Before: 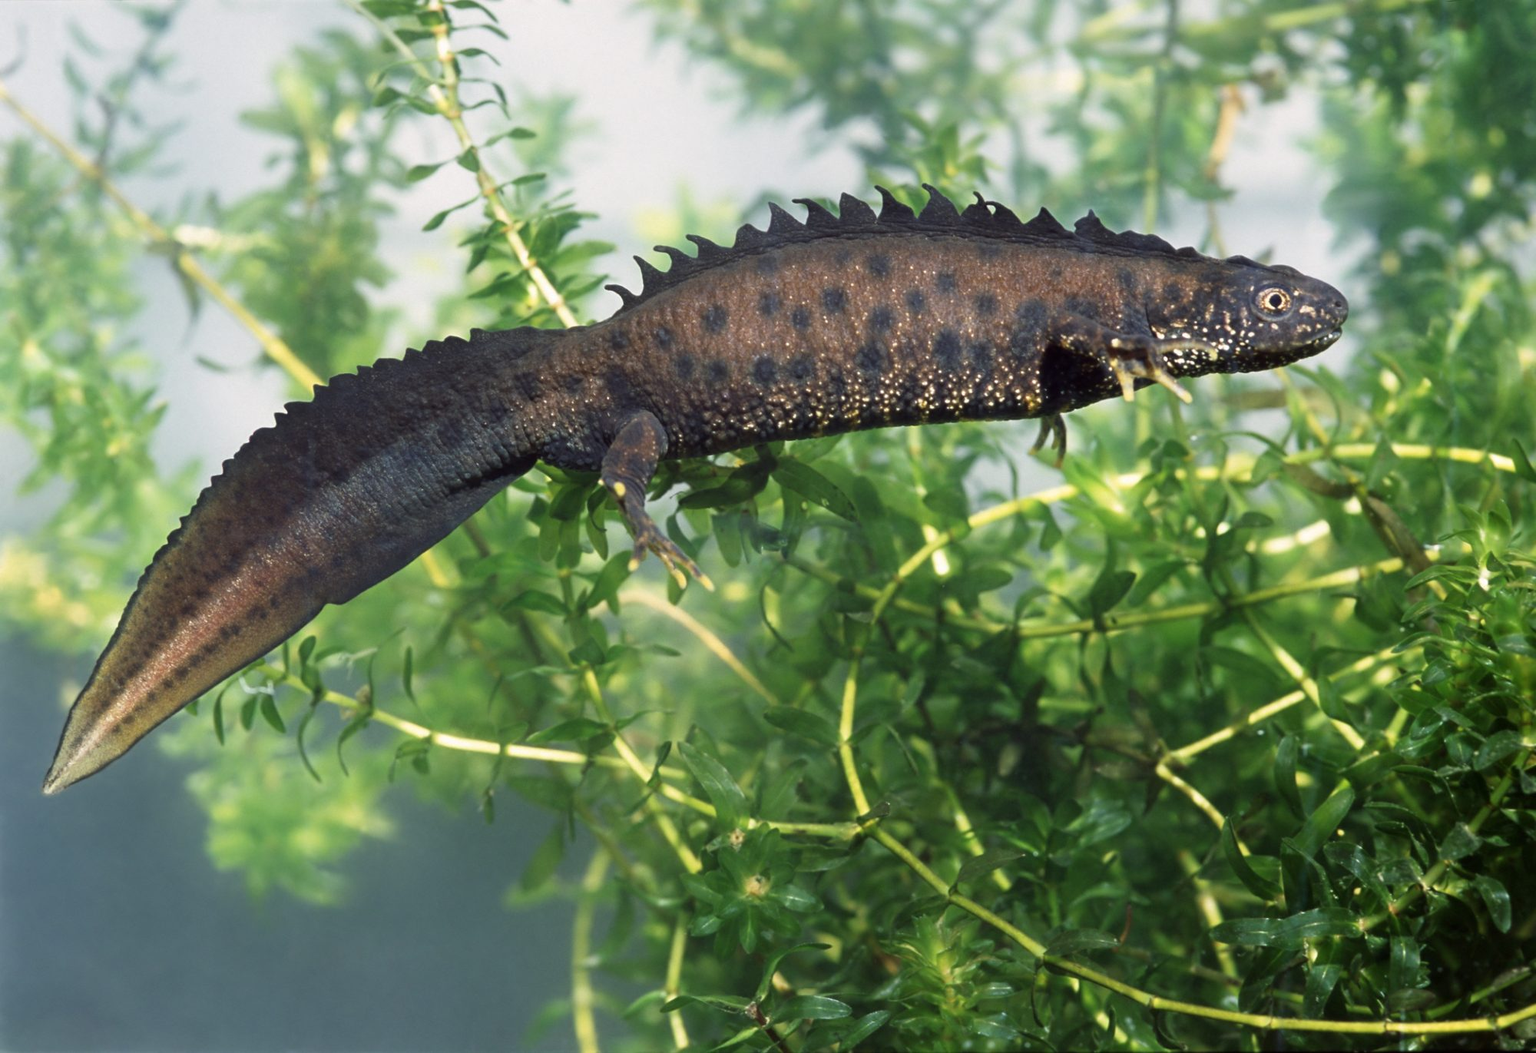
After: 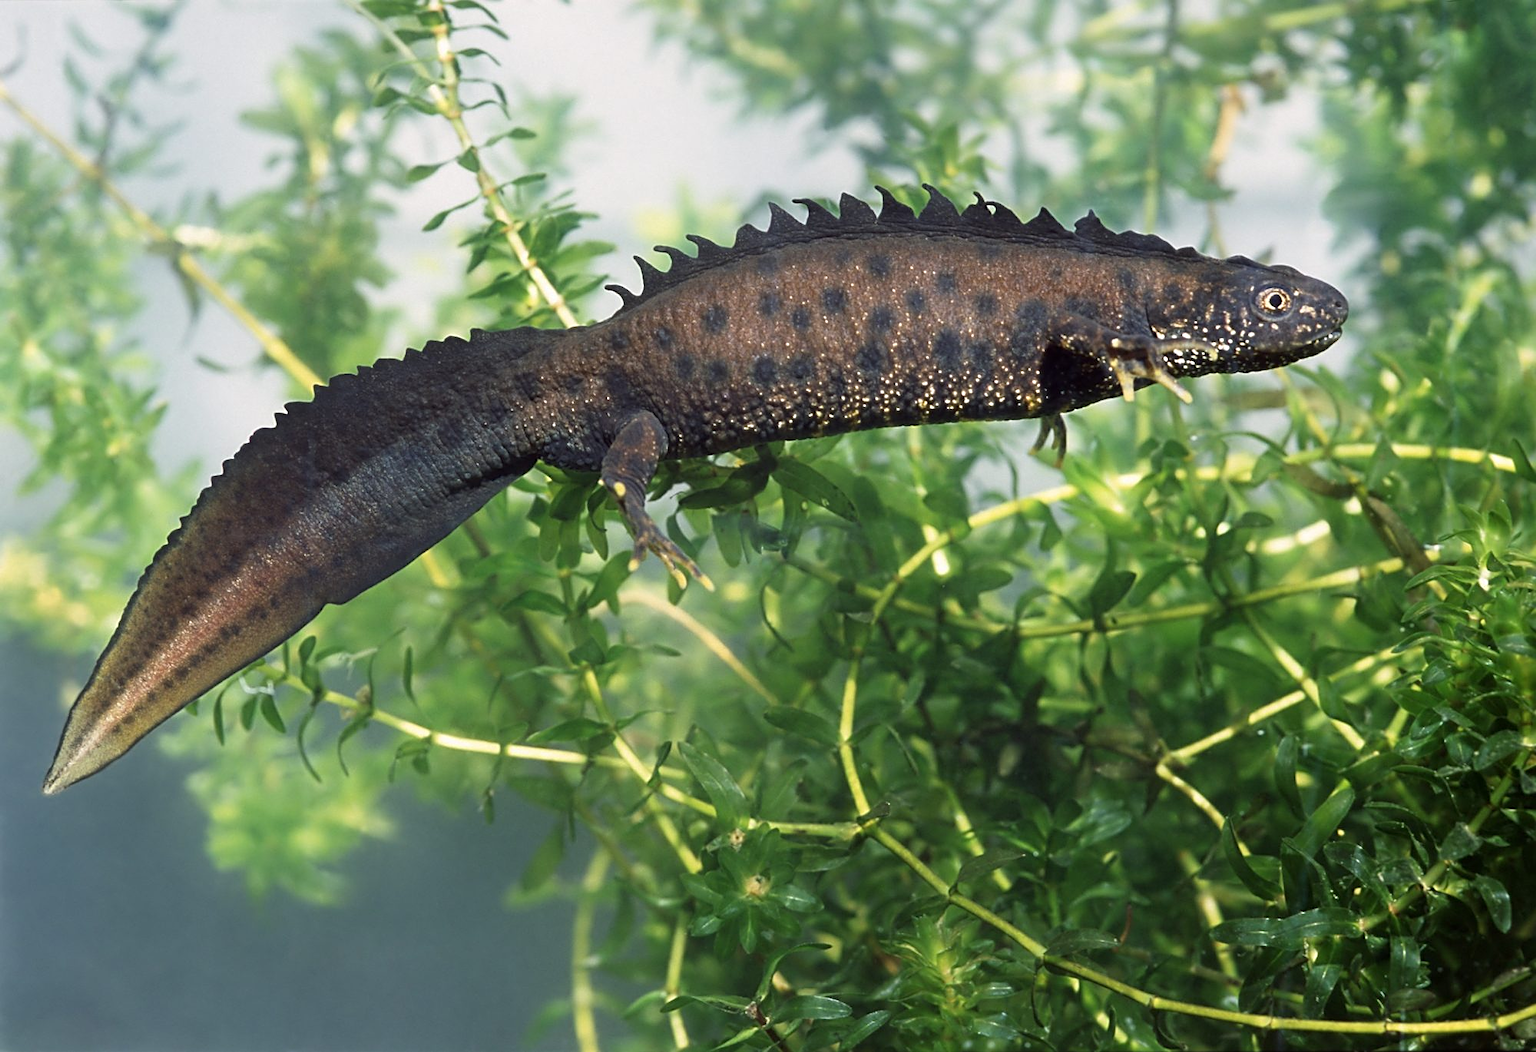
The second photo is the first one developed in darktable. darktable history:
local contrast: mode bilateral grid, contrast 15, coarseness 36, detail 104%, midtone range 0.2
sharpen: on, module defaults
